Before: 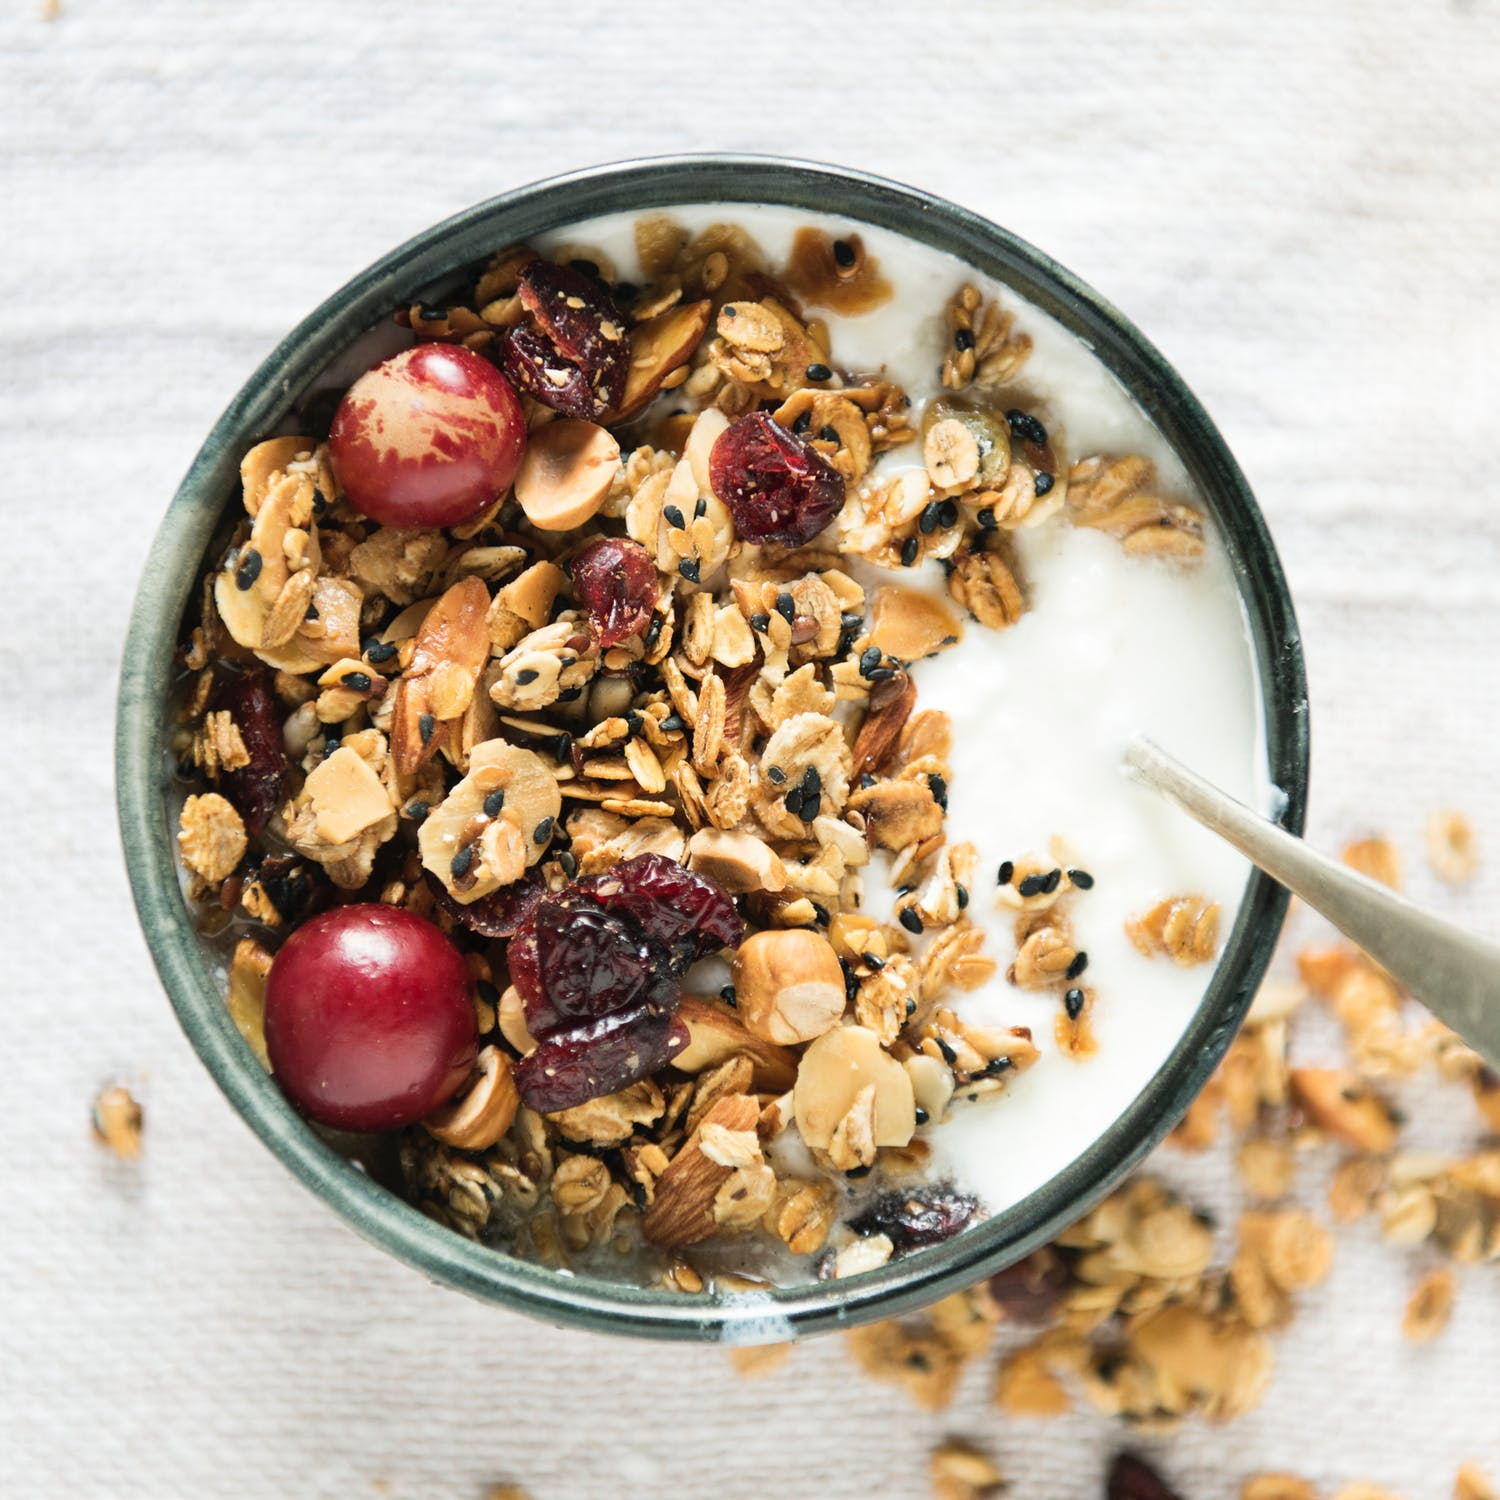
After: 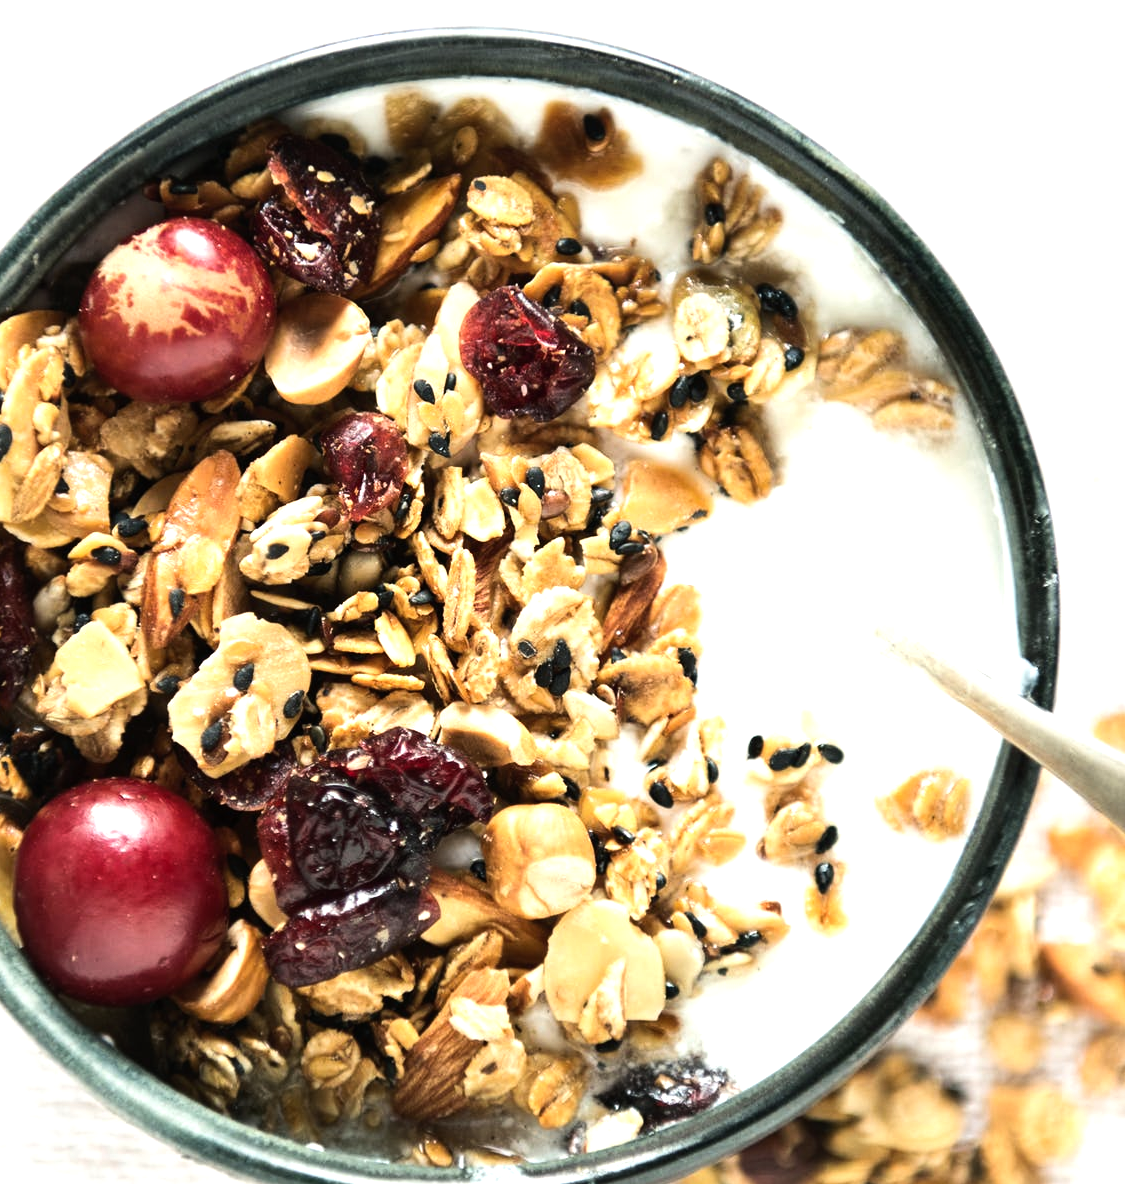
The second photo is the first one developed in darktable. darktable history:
crop: left 16.674%, top 8.449%, right 8.325%, bottom 12.59%
tone equalizer: -8 EV -0.747 EV, -7 EV -0.703 EV, -6 EV -0.615 EV, -5 EV -0.412 EV, -3 EV 0.376 EV, -2 EV 0.6 EV, -1 EV 0.681 EV, +0 EV 0.741 EV, edges refinement/feathering 500, mask exposure compensation -1.57 EV, preserve details no
